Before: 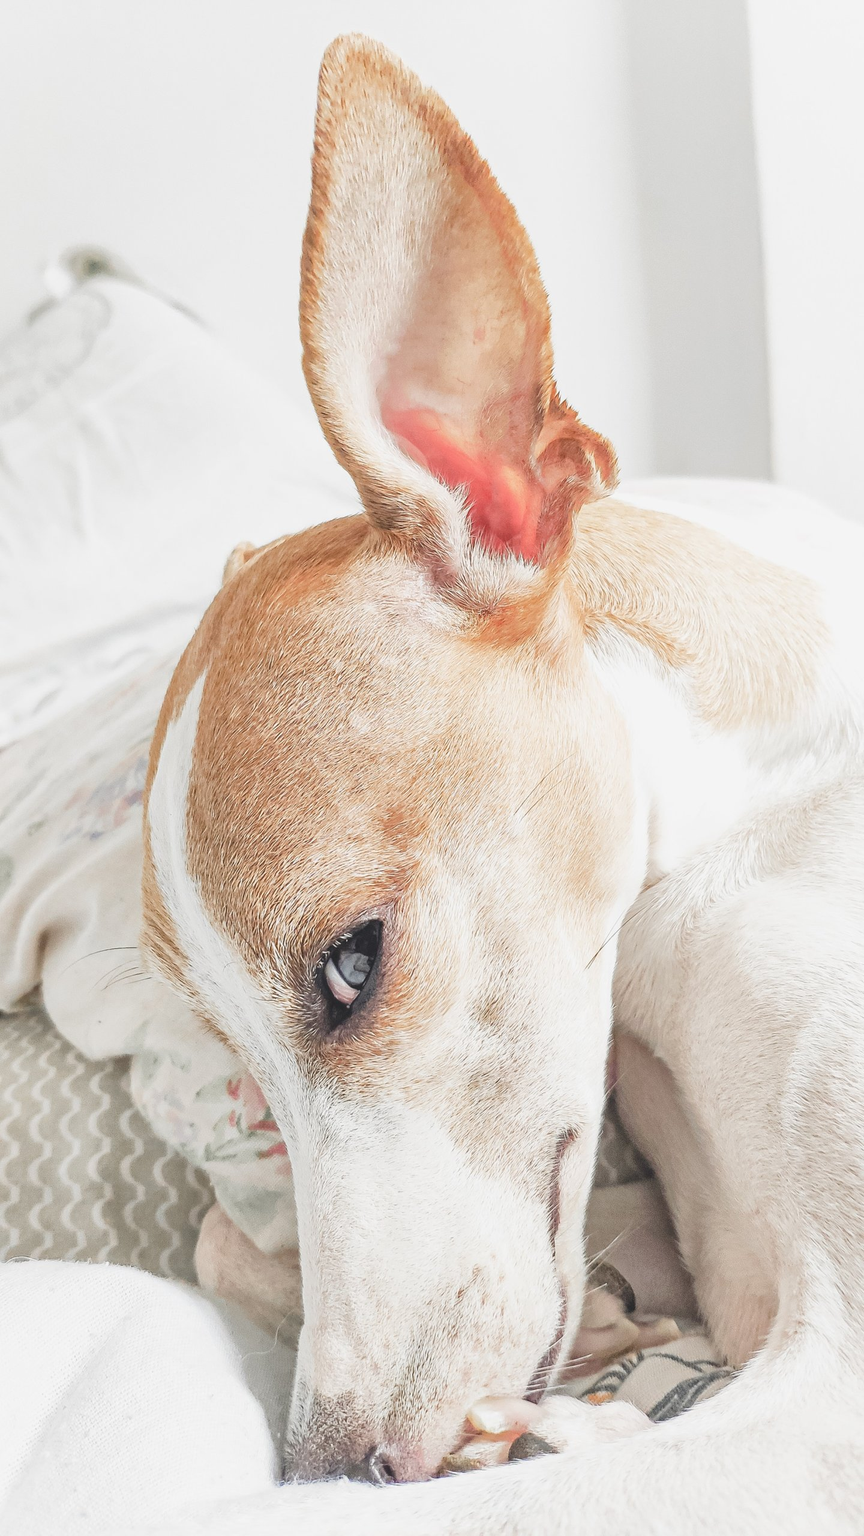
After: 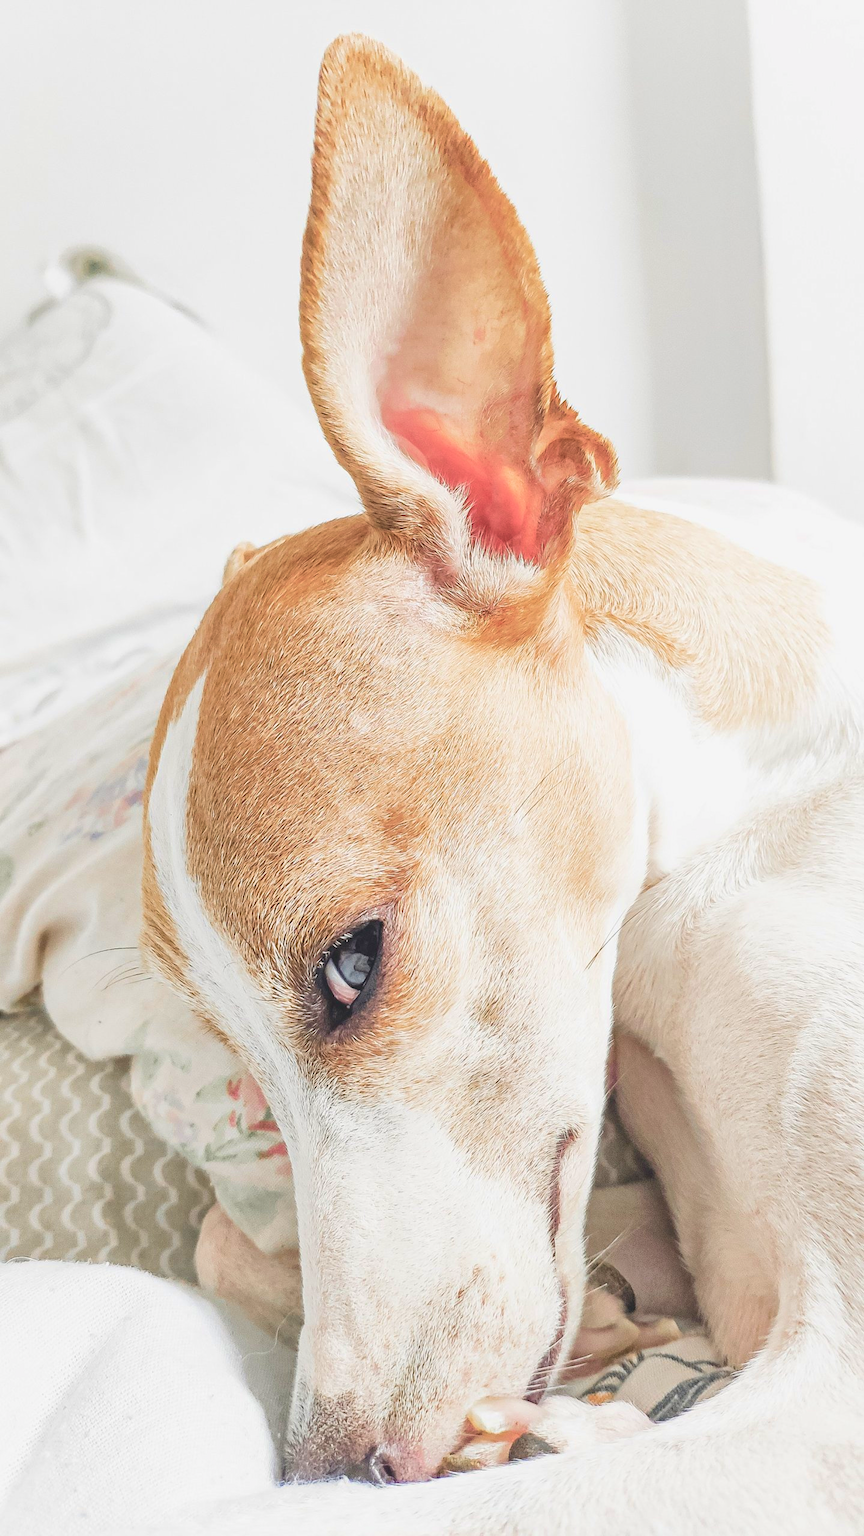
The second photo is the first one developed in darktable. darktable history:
tone equalizer: edges refinement/feathering 500, mask exposure compensation -1.57 EV, preserve details no
velvia: strength 44.39%
